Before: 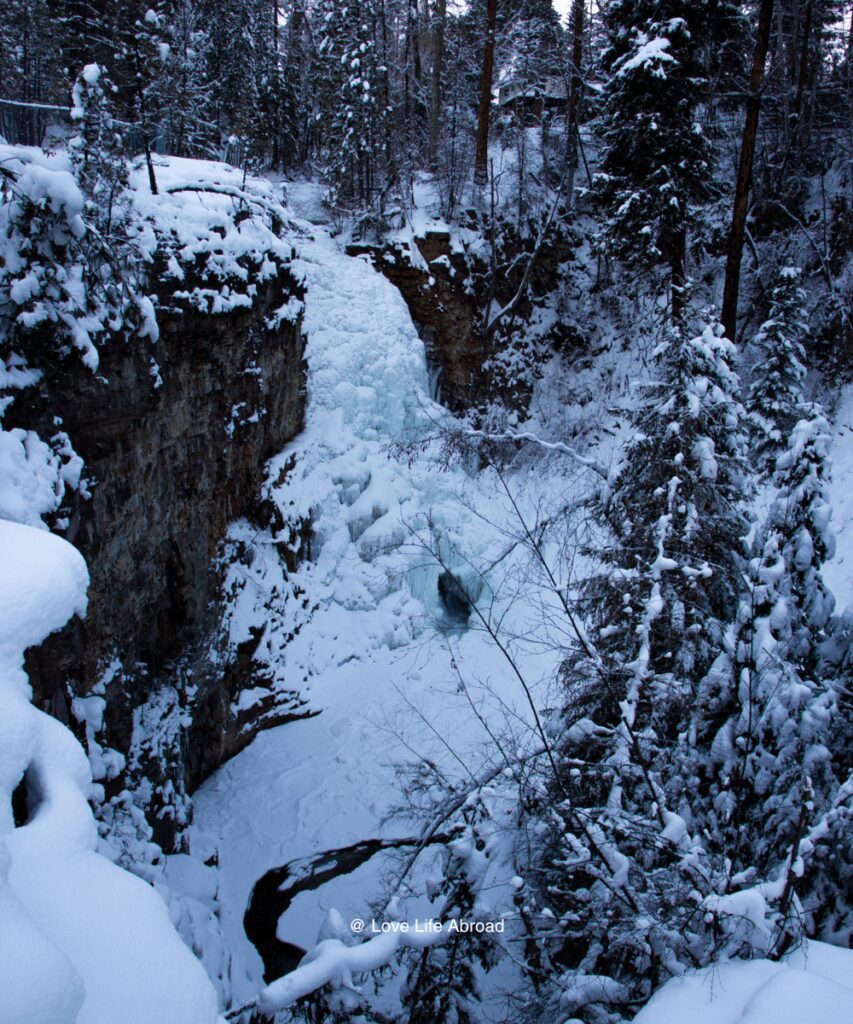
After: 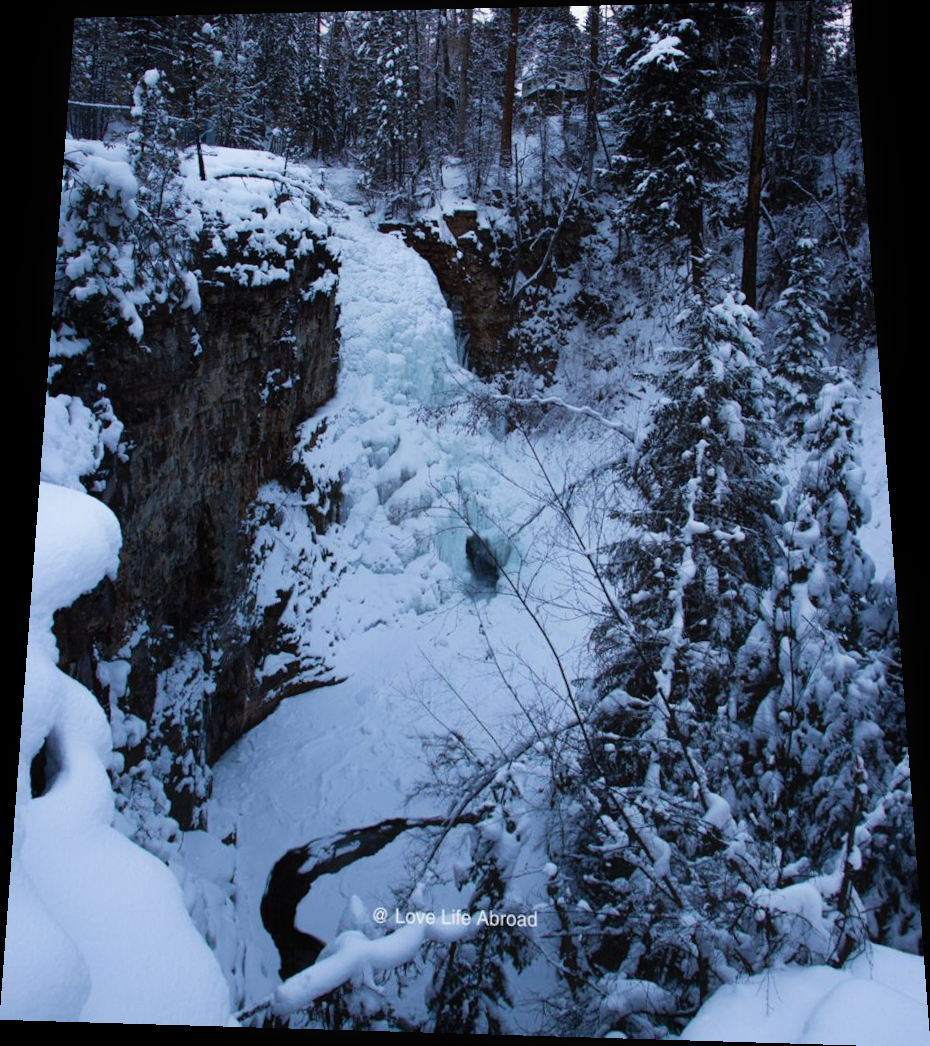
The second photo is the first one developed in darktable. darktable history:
rotate and perspective: rotation 0.128°, lens shift (vertical) -0.181, lens shift (horizontal) -0.044, shear 0.001, automatic cropping off
contrast equalizer: y [[0.5, 0.488, 0.462, 0.461, 0.491, 0.5], [0.5 ×6], [0.5 ×6], [0 ×6], [0 ×6]]
